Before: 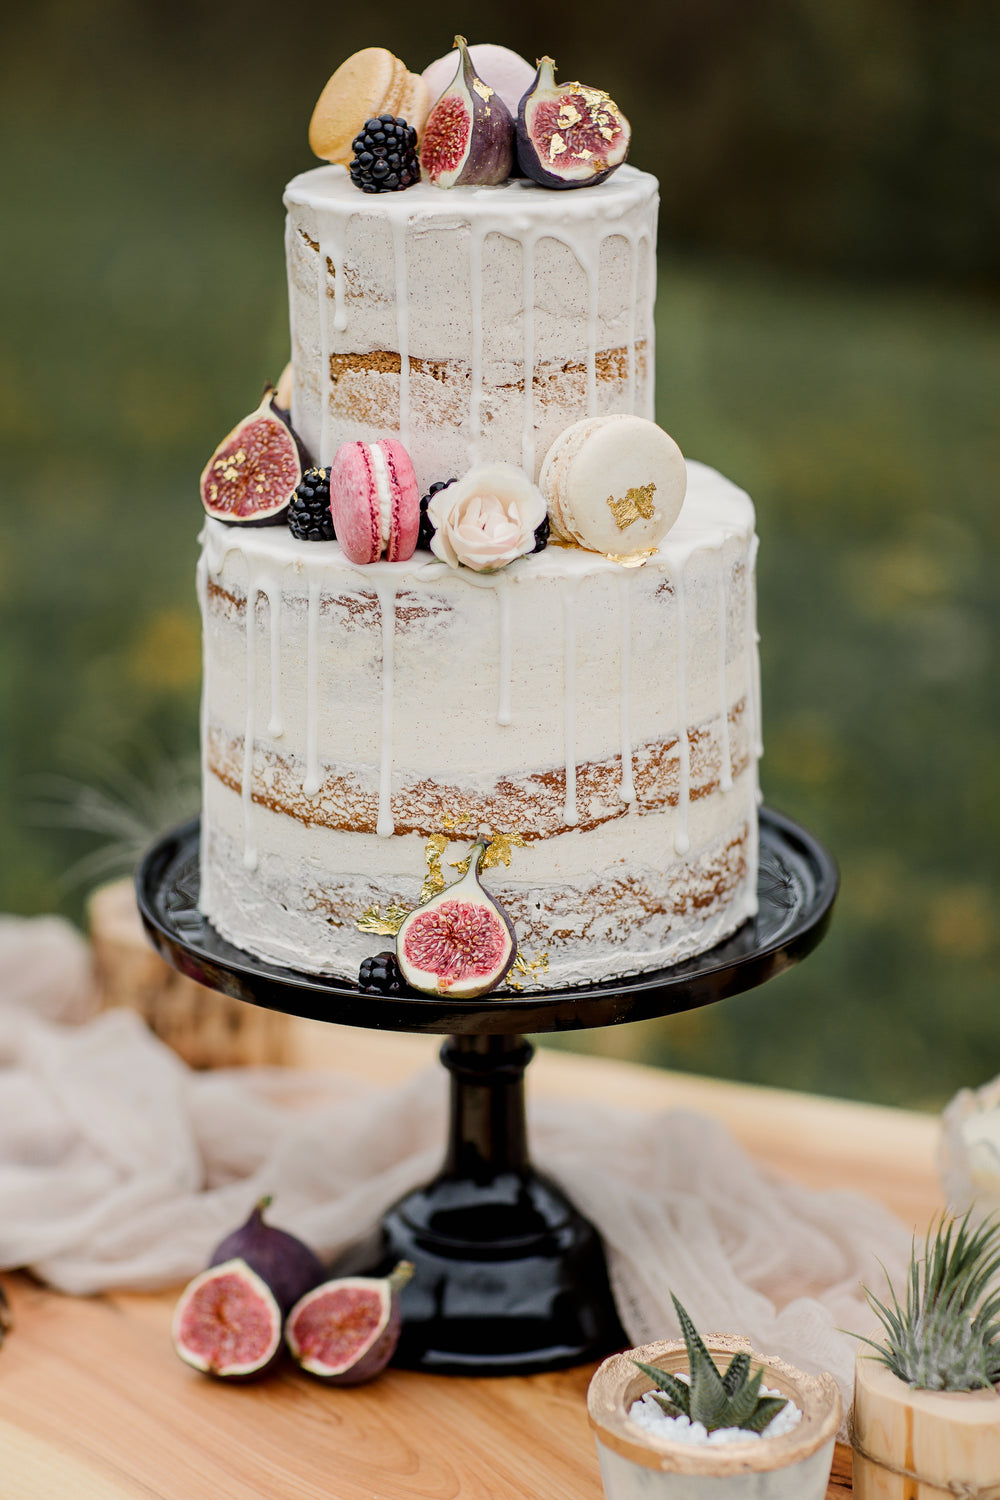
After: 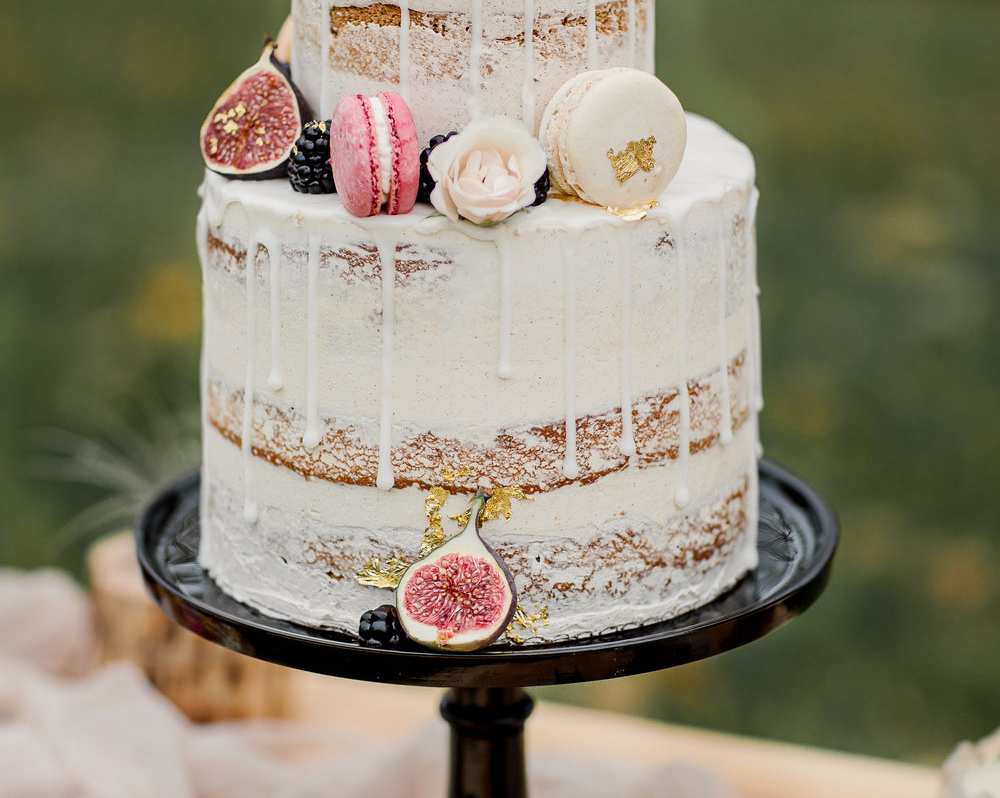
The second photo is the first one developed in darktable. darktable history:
levels: white 99.96%
crop and rotate: top 23.135%, bottom 23.63%
